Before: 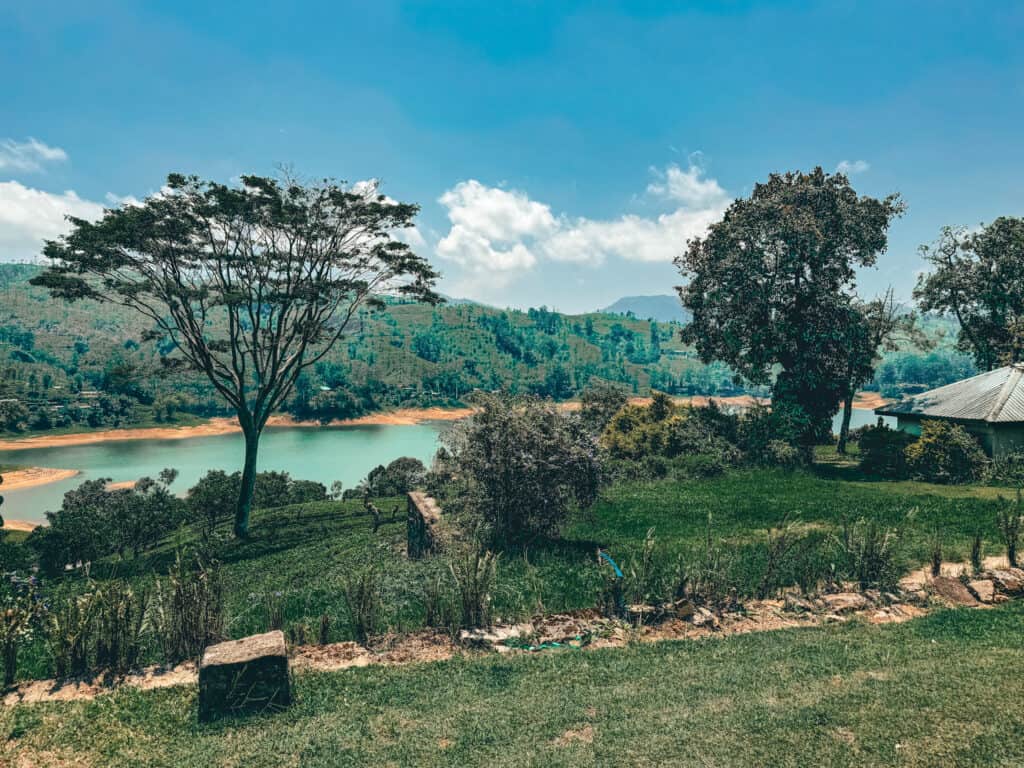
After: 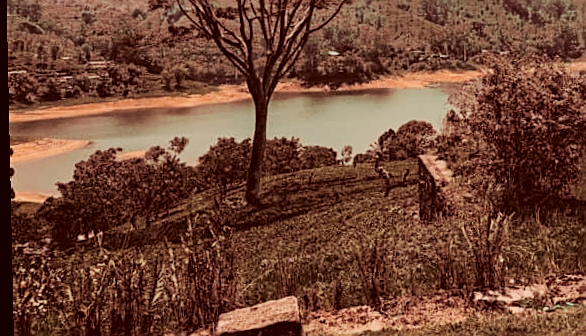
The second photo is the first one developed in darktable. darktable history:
rotate and perspective: rotation -1.24°, automatic cropping off
filmic rgb: hardness 4.17
split-toning: highlights › hue 298.8°, highlights › saturation 0.73, compress 41.76%
crop: top 44.483%, right 43.593%, bottom 12.892%
sharpen: on, module defaults
color correction: highlights a* 9.03, highlights b* 8.71, shadows a* 40, shadows b* 40, saturation 0.8
